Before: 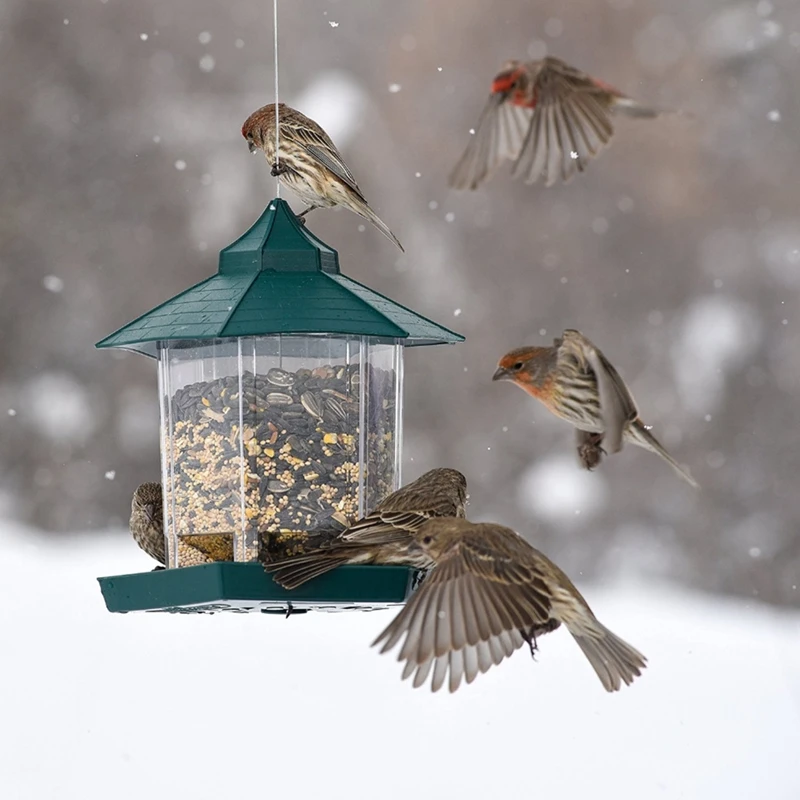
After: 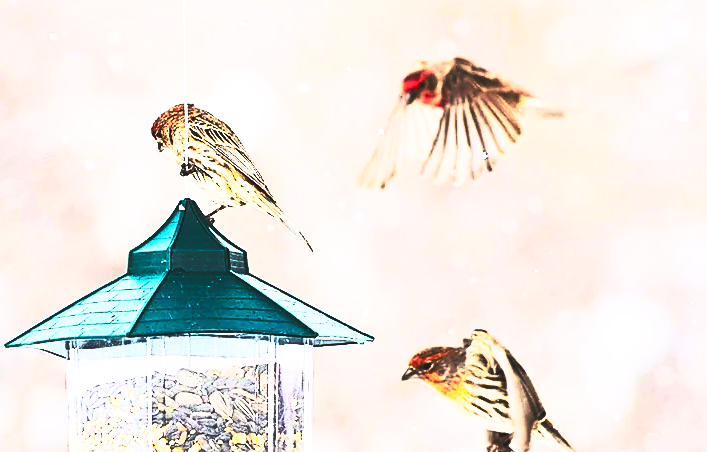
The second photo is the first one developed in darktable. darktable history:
color balance rgb: perceptual saturation grading › global saturation 19.356%
base curve: curves: ch0 [(0, 0.015) (0.085, 0.116) (0.134, 0.298) (0.19, 0.545) (0.296, 0.764) (0.599, 0.982) (1, 1)], preserve colors none
crop and rotate: left 11.512%, bottom 43.466%
contrast brightness saturation: contrast 0.608, brightness 0.349, saturation 0.141
sharpen: on, module defaults
